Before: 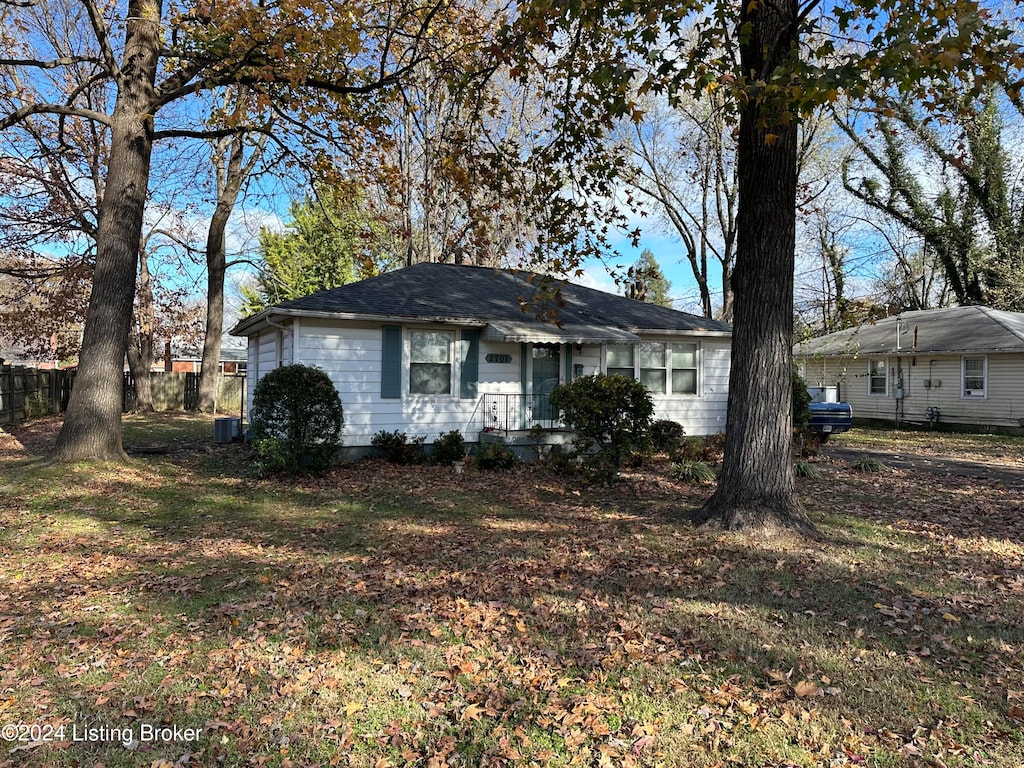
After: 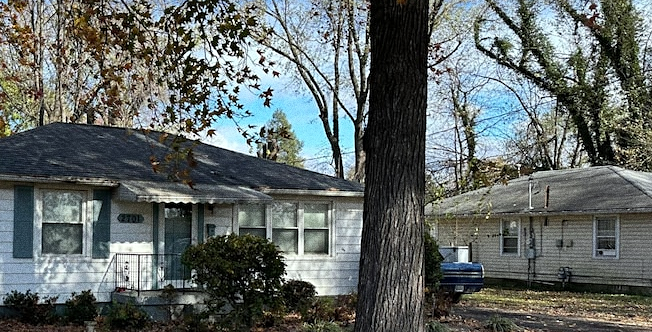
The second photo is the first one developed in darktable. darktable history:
sharpen: amount 0.2
grain: coarseness 0.09 ISO, strength 40%
white balance: red 0.978, blue 0.999
crop: left 36.005%, top 18.293%, right 0.31%, bottom 38.444%
